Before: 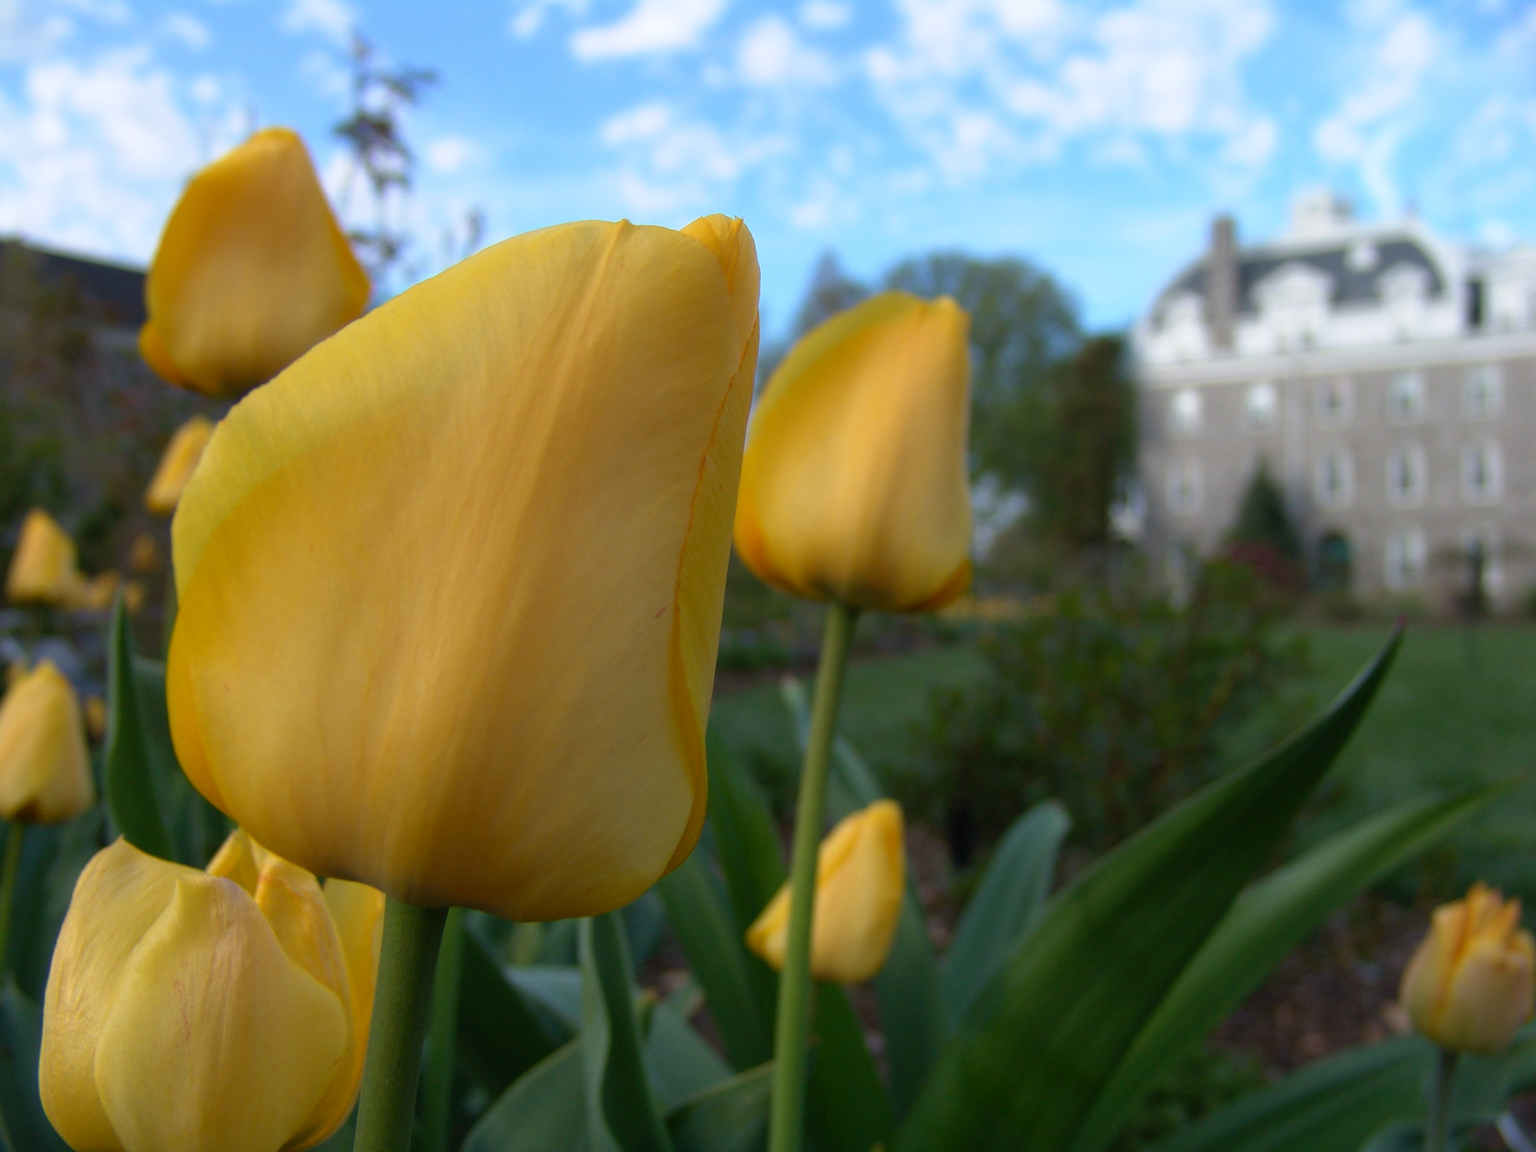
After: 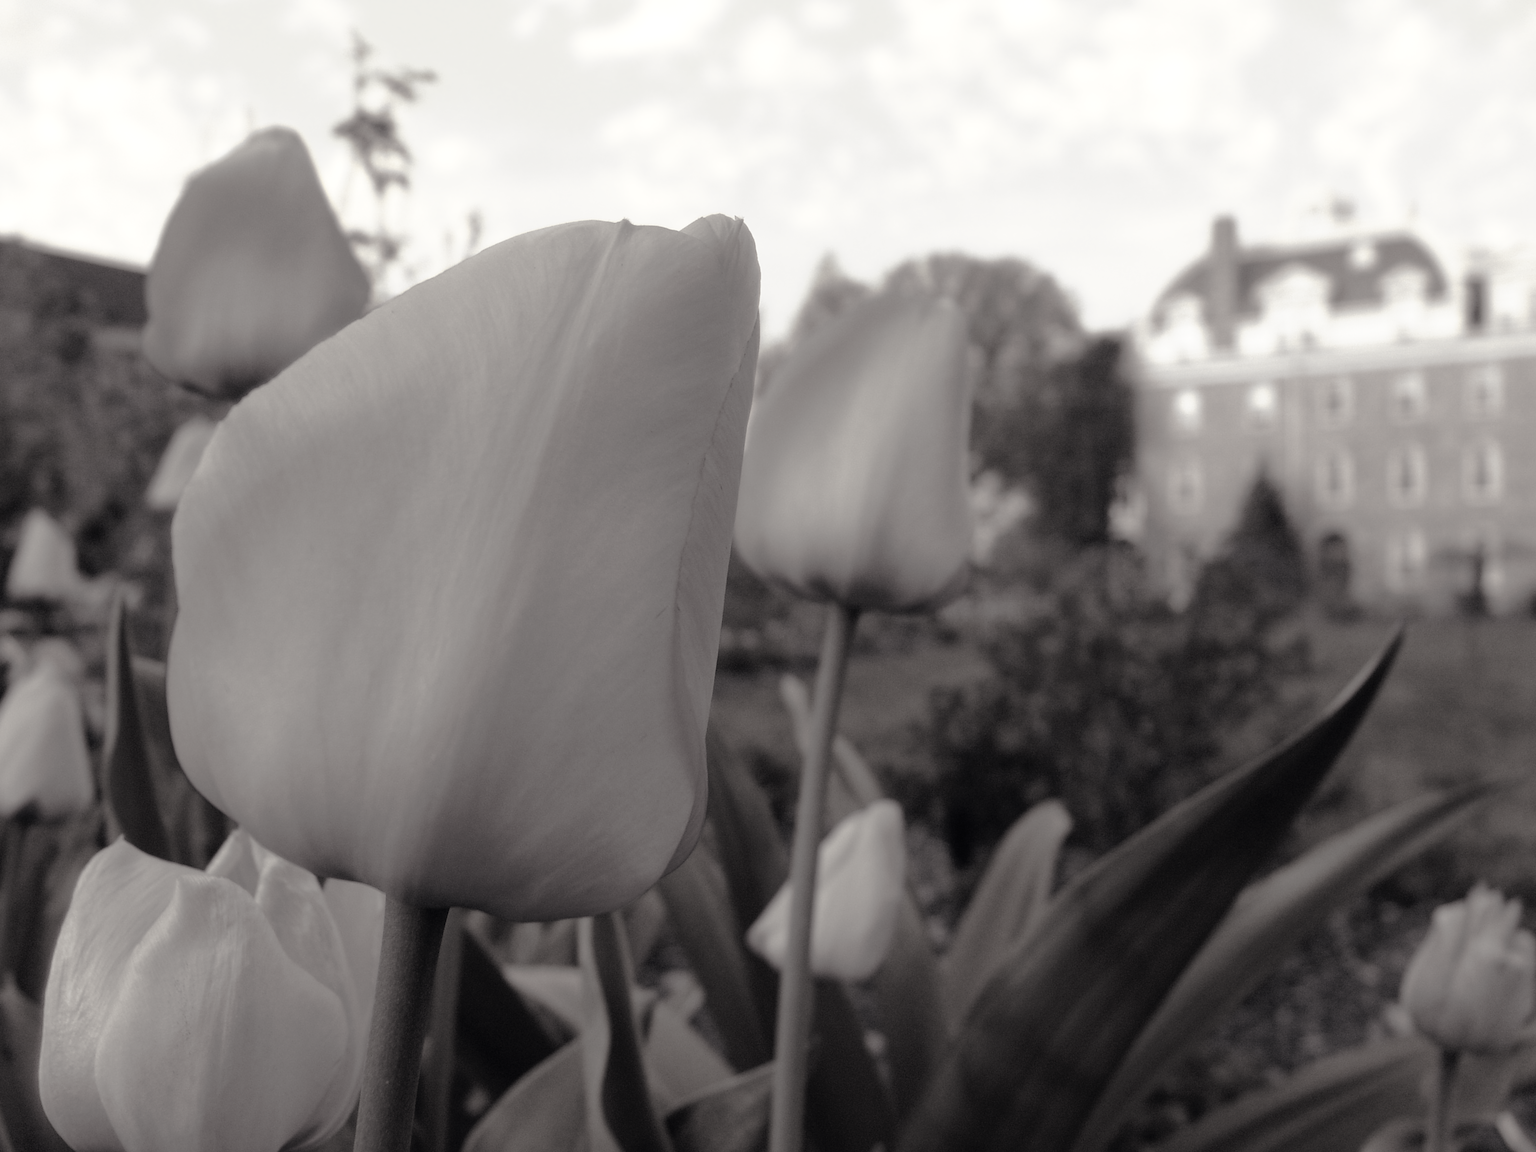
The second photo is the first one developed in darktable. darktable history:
tone curve: curves: ch0 [(0, 0) (0.003, 0.007) (0.011, 0.011) (0.025, 0.021) (0.044, 0.04) (0.069, 0.07) (0.1, 0.129) (0.136, 0.187) (0.177, 0.254) (0.224, 0.325) (0.277, 0.398) (0.335, 0.461) (0.399, 0.513) (0.468, 0.571) (0.543, 0.624) (0.623, 0.69) (0.709, 0.777) (0.801, 0.86) (0.898, 0.953) (1, 1)], preserve colors none
color look up table: target L [83.12, 88.47, 100.33, 82.76, 75.52, 61.6, 68.22, 44.65, 38.57, 36.99, 23.39, 12.23, 200.9, 103.21, 80.7, 66.95, 66.22, 46.9, 58.07, 50.12, 64.34, 65.85, 52.72, 37.99, 26.21, 4.686, 100.33, 82.05, 84.55, 89.57, 77.34, 90.24, 88.1, 69.23, 82.43, 50.55, 46.9, 59.5, 65.11, 31.68, 27.92, 40.29, 89.57, 85.35, 70.31, 71.07, 51.1, 81.35, 52.15], target a [0.171, 0.049, -0.516, 0.179, 0.363, 1.255, 0.955, 2.412, 2.106, 2.137, 0.86, 1.015, 0, 0, 0.104, 0.624, 0.808, 2.301, 2.342, 2.274, 0.814, 0.809, 2.797, 2.586, 1.481, 0.276, -0.516, 0.188, 0.222, 0.406, 0.4, 0.429, 0.085, 0.662, 0.312, 2.568, 2.301, 1.482, 0.947, 1.584, 2.035, 1.915, 0.406, 0.345, 0.513, 0.281, 2.291, 0.337, 2.732], target b [2.249, 1.572, 9.898, 2.252, 3.627, 3.178, 2.149, 1.706, 0.9, 2.08, 0.306, -0.091, -0.001, -0.002, 1.954, 3.108, 3.154, 2.004, 3.172, 1.936, 3.173, 3.158, 2.355, 1.042, 0.538, -1.072, 9.898, 2.141, 1.711, 1.252, 2.918, 1.187, 1.664, 3.258, 1.755, 2.486, 2.004, 2.969, 2.64, 0.647, 0.221, 1.416, 1.252, 1.288, 2.921, 3.586, 1.691, 1.447, 2.51], num patches 49
